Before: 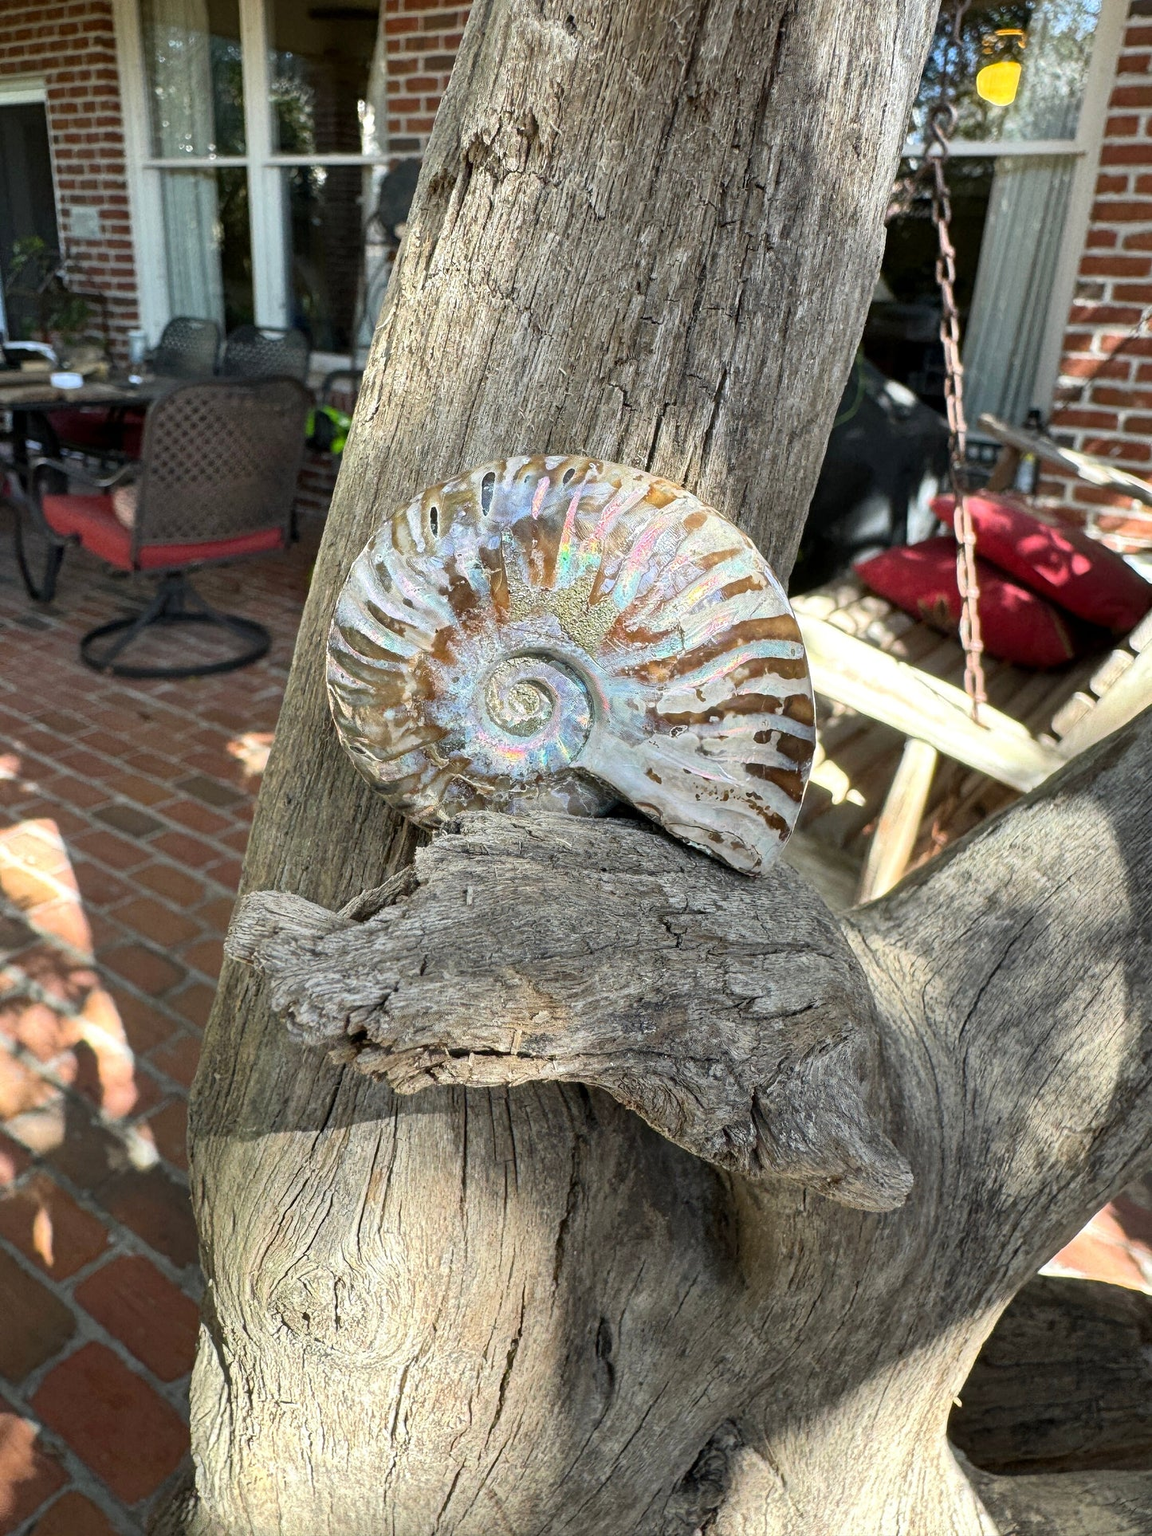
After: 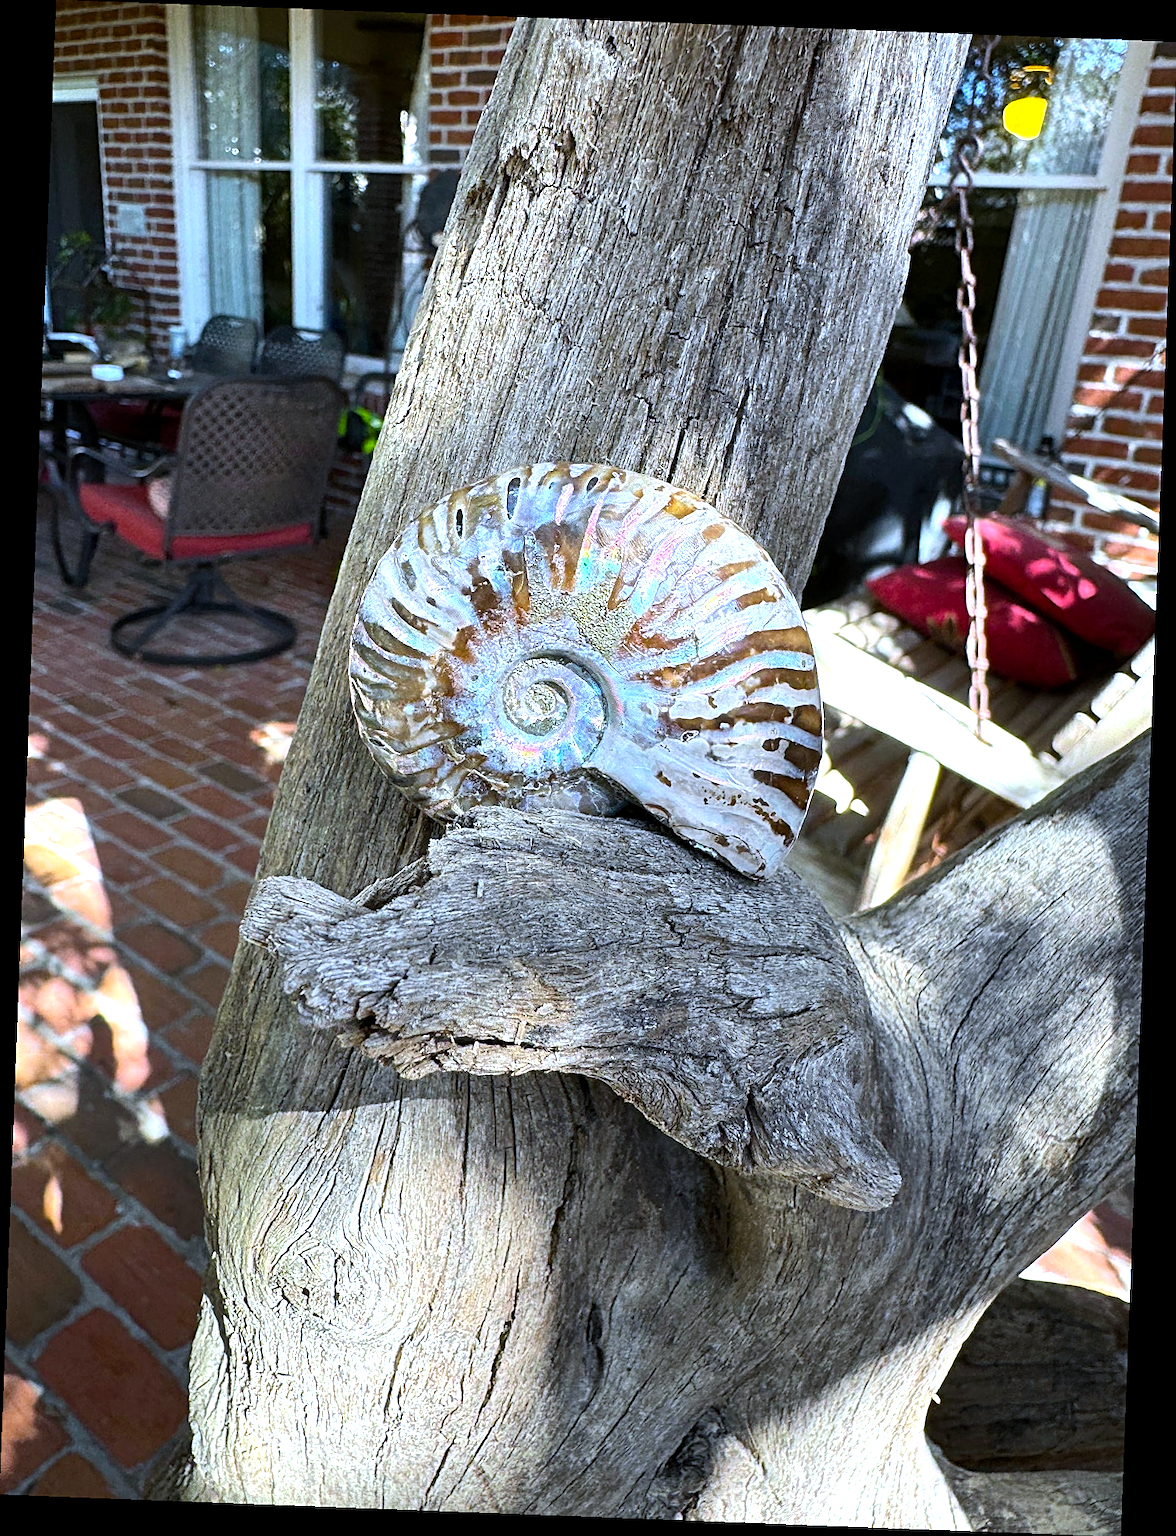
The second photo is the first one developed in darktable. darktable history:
tone equalizer: -8 EV -0.417 EV, -7 EV -0.389 EV, -6 EV -0.333 EV, -5 EV -0.222 EV, -3 EV 0.222 EV, -2 EV 0.333 EV, -1 EV 0.389 EV, +0 EV 0.417 EV, edges refinement/feathering 500, mask exposure compensation -1.57 EV, preserve details no
color balance rgb: perceptual saturation grading › global saturation 20%, global vibrance 20%
exposure: compensate highlight preservation false
sharpen: on, module defaults
white balance: red 0.948, green 1.02, blue 1.176
rotate and perspective: rotation 2.17°, automatic cropping off
